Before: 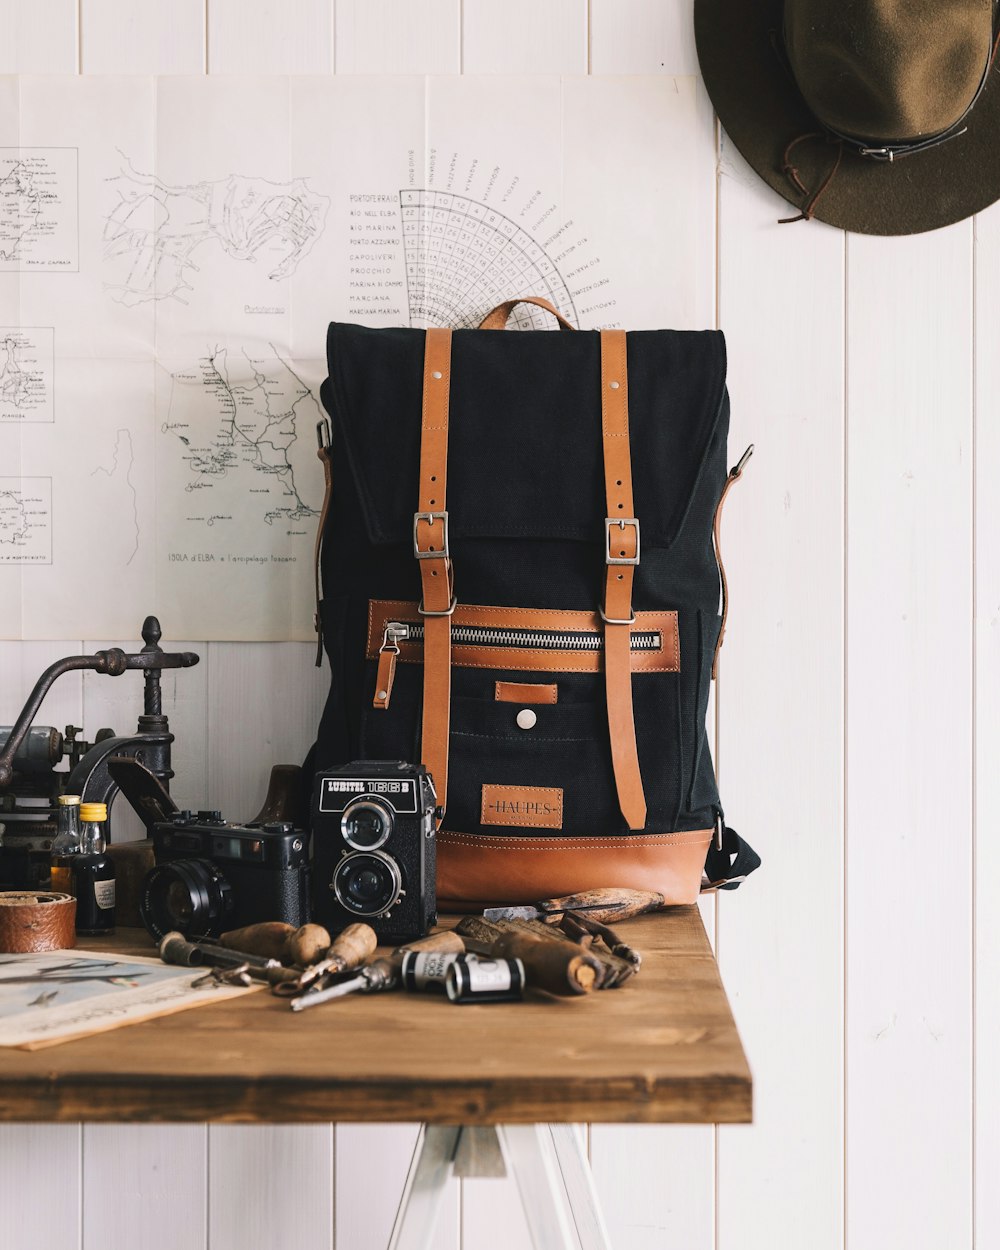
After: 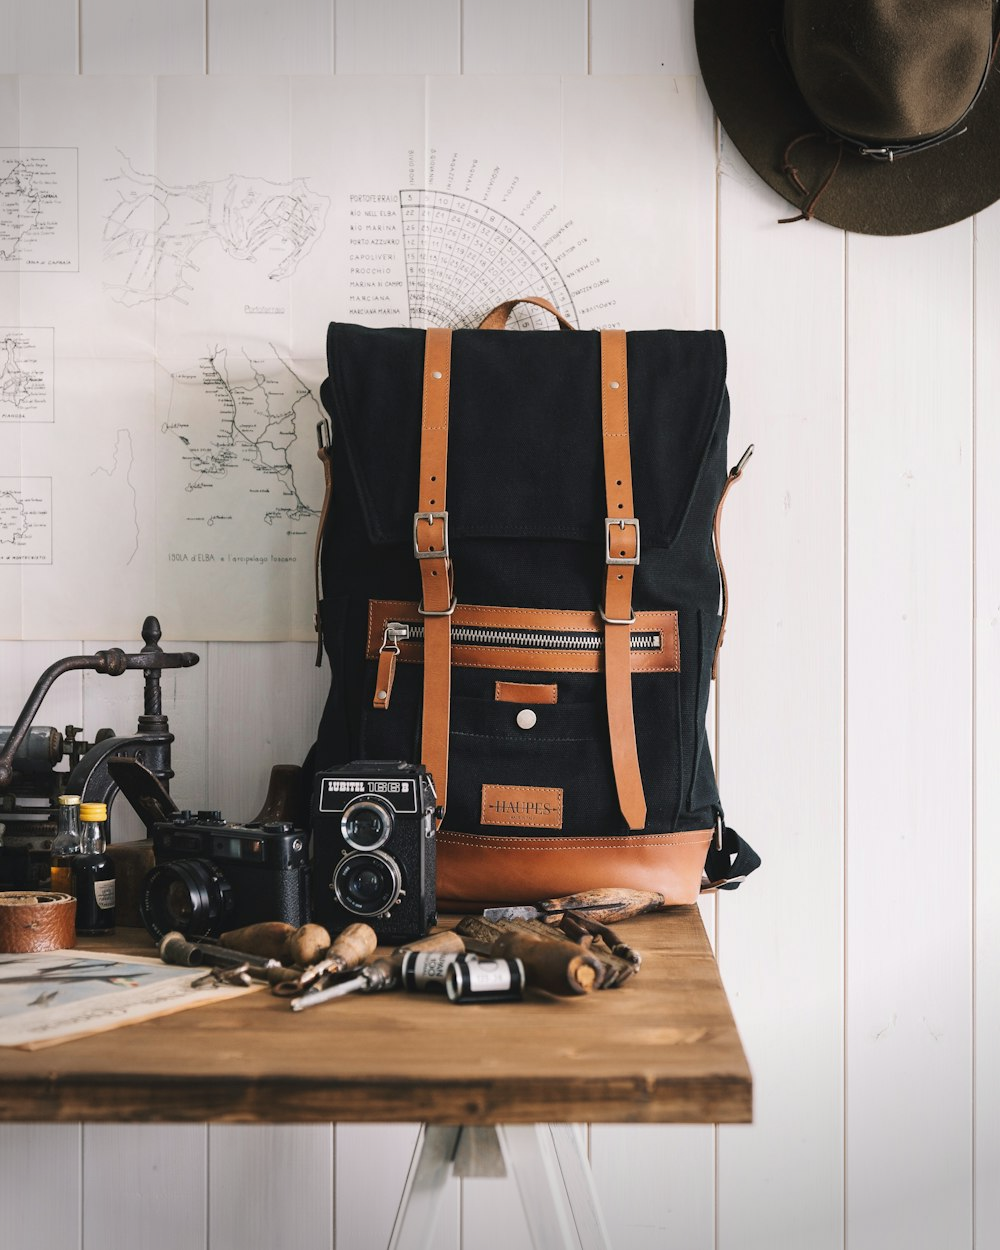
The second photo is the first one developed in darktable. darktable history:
vignetting: fall-off start 100.82%, brightness -0.42, saturation -0.31, width/height ratio 1.322
